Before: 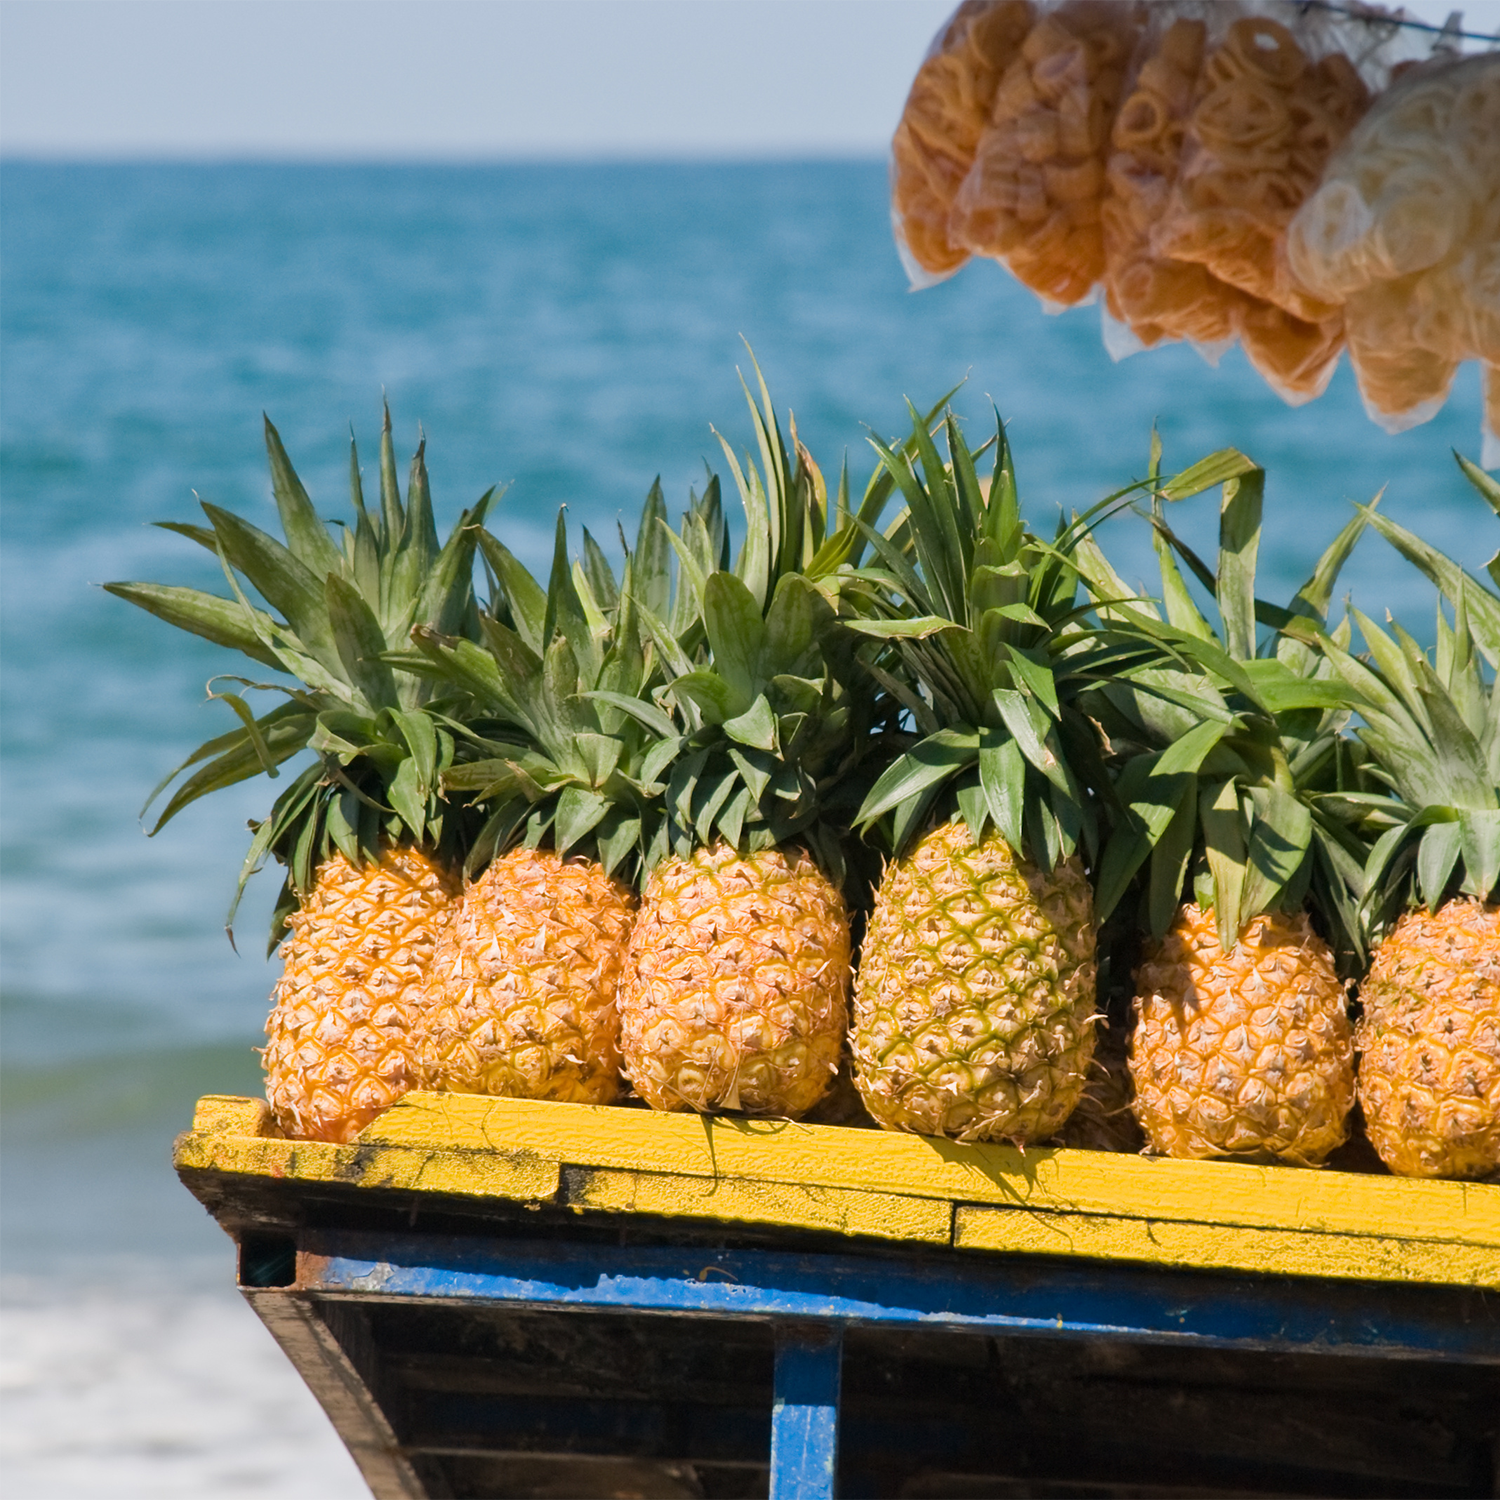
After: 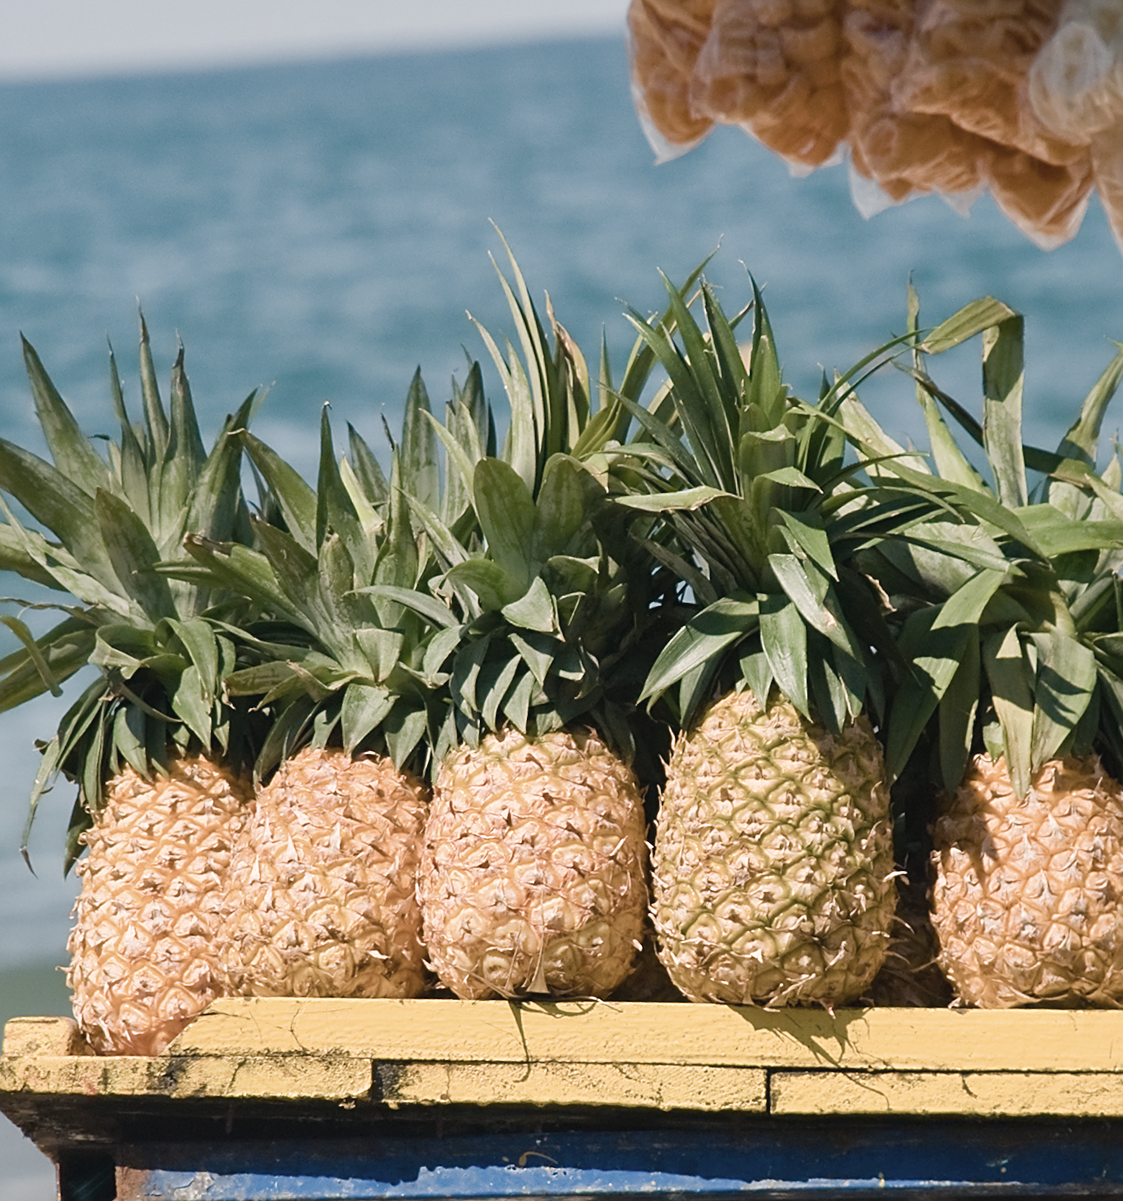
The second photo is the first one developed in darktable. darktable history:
color balance rgb: shadows lift › chroma 2%, shadows lift › hue 250°, power › hue 326.4°, highlights gain › chroma 2%, highlights gain › hue 64.8°, global offset › luminance 0.5%, global offset › hue 58.8°, perceptual saturation grading › highlights -25%, perceptual saturation grading › shadows 30%, global vibrance 15%
sharpen: on, module defaults
contrast brightness saturation: contrast 0.1, saturation -0.36
rotate and perspective: rotation -4.25°, automatic cropping off
crop and rotate: left 17.046%, top 10.659%, right 12.989%, bottom 14.553%
exposure: black level correction 0.001, compensate highlight preservation false
